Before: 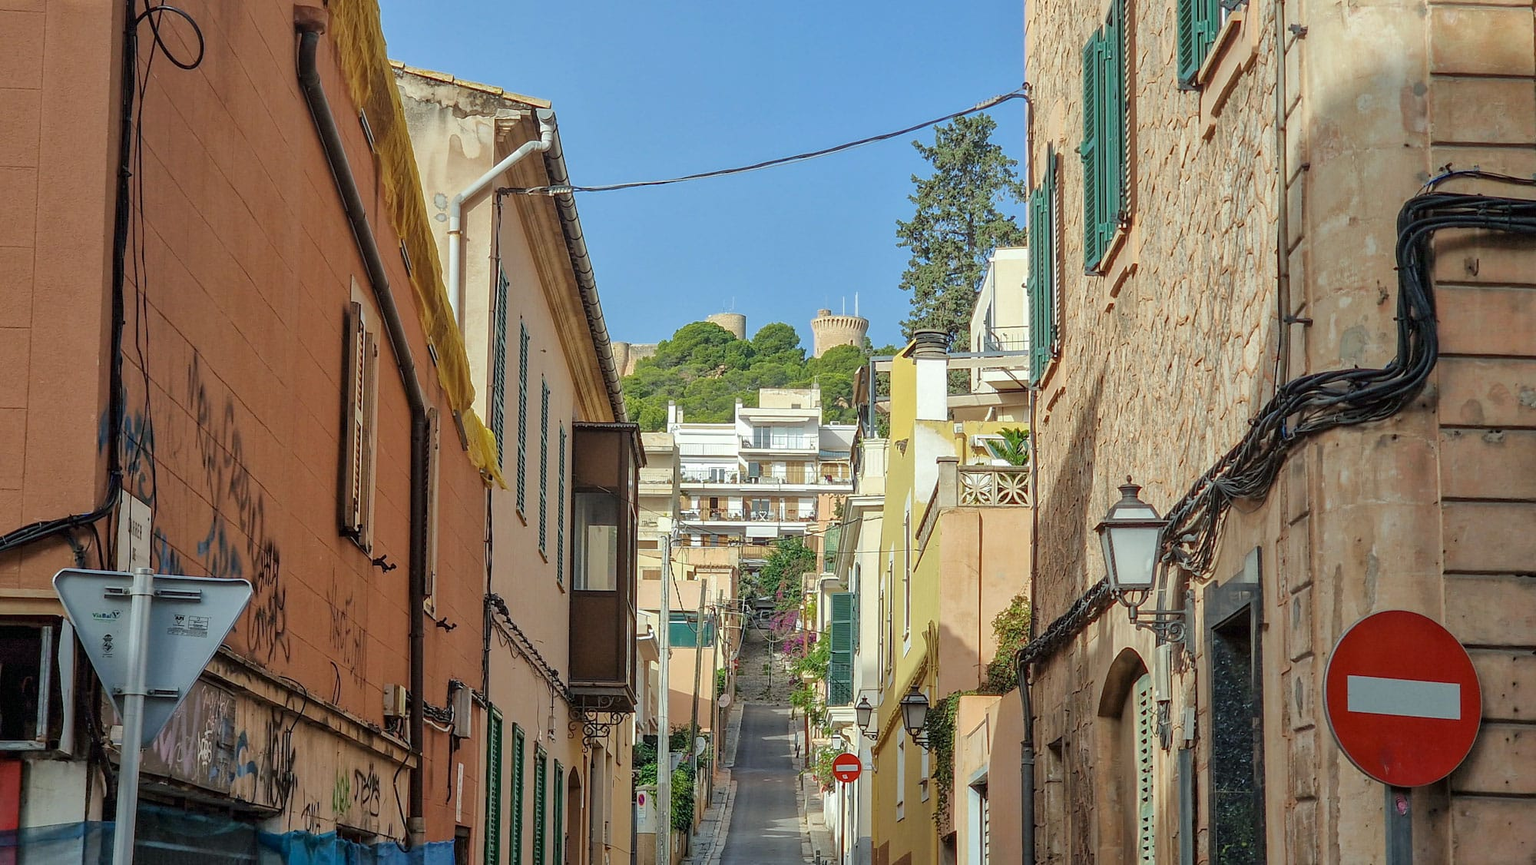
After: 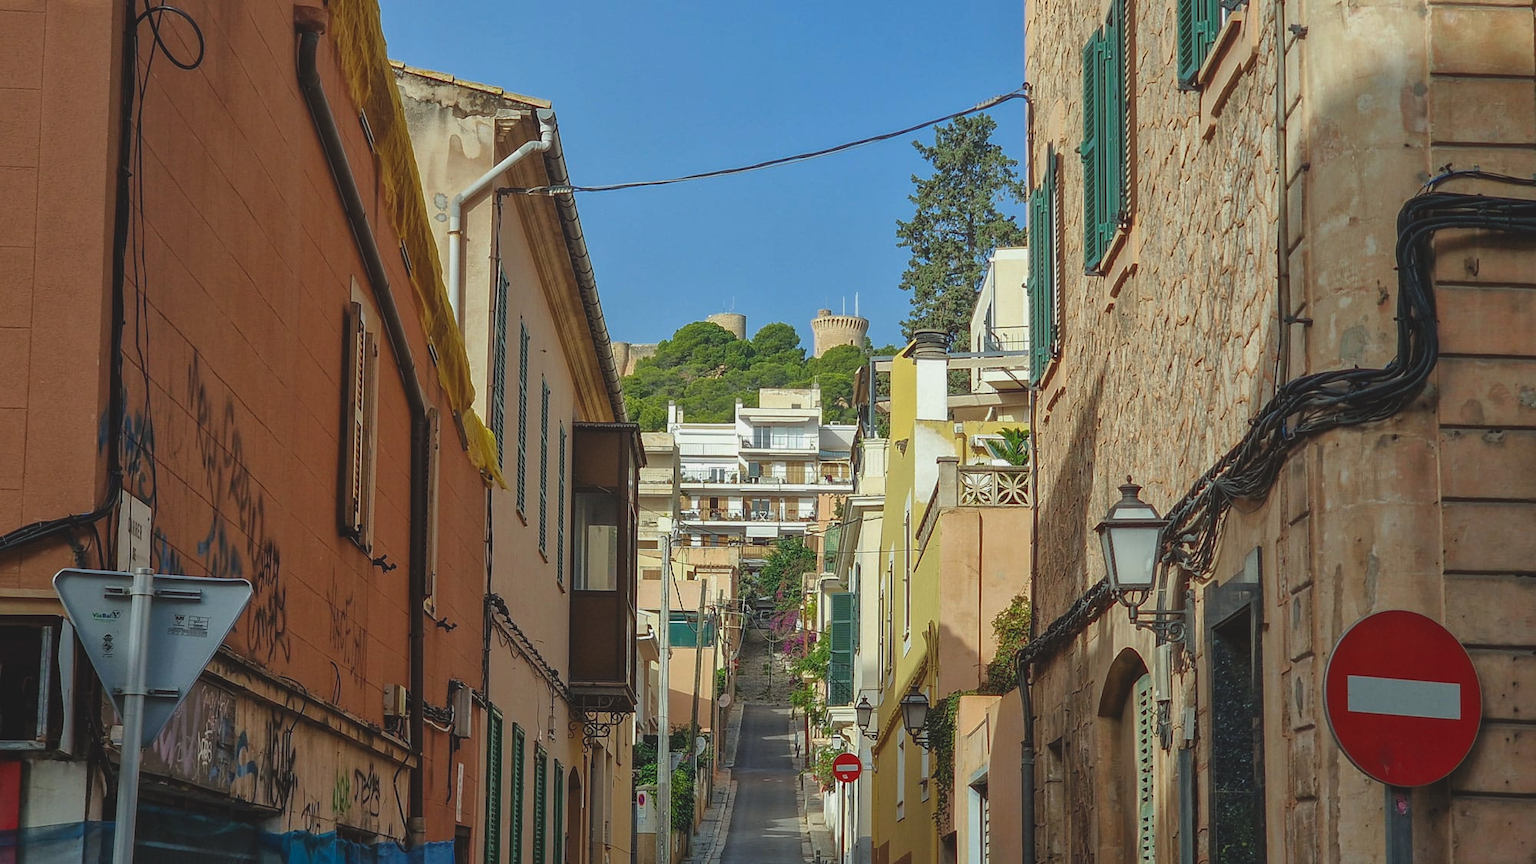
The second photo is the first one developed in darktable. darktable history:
base curve: curves: ch0 [(0, 0) (0.472, 0.455) (1, 1)], preserve colors none
contrast equalizer: octaves 7, y [[0.6 ×6], [0.55 ×6], [0 ×6], [0 ×6], [0 ×6]], mix -0.2
contrast brightness saturation: contrast 0.07, brightness -0.14, saturation 0.11
exposure: black level correction -0.023, exposure -0.039 EV, compensate highlight preservation false
